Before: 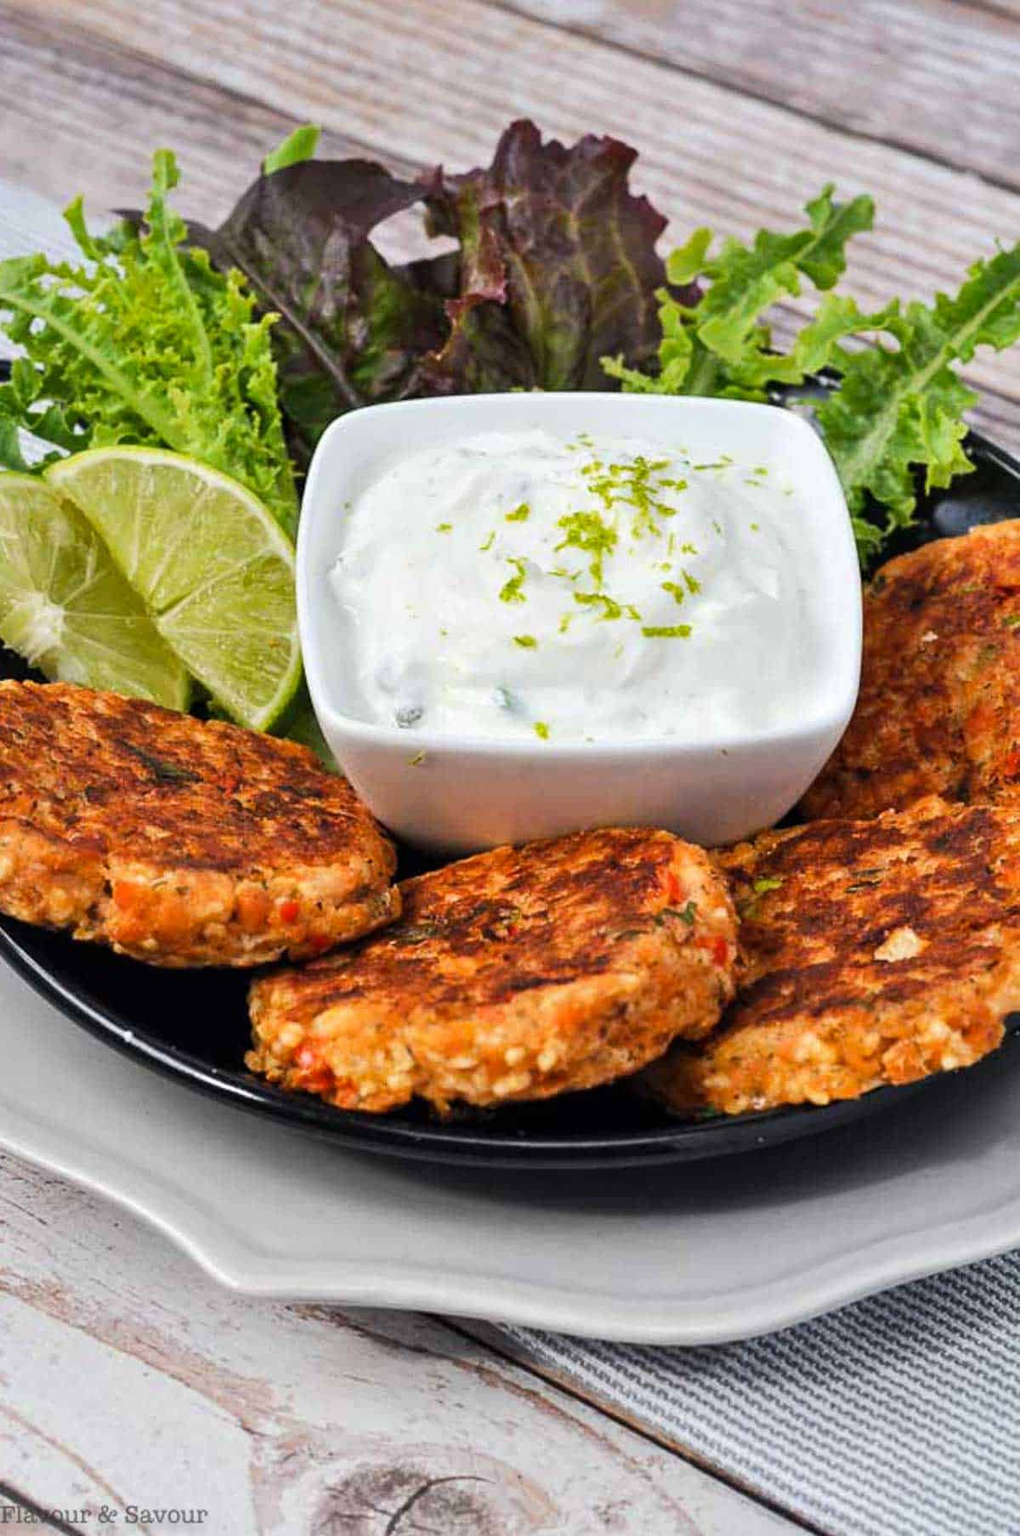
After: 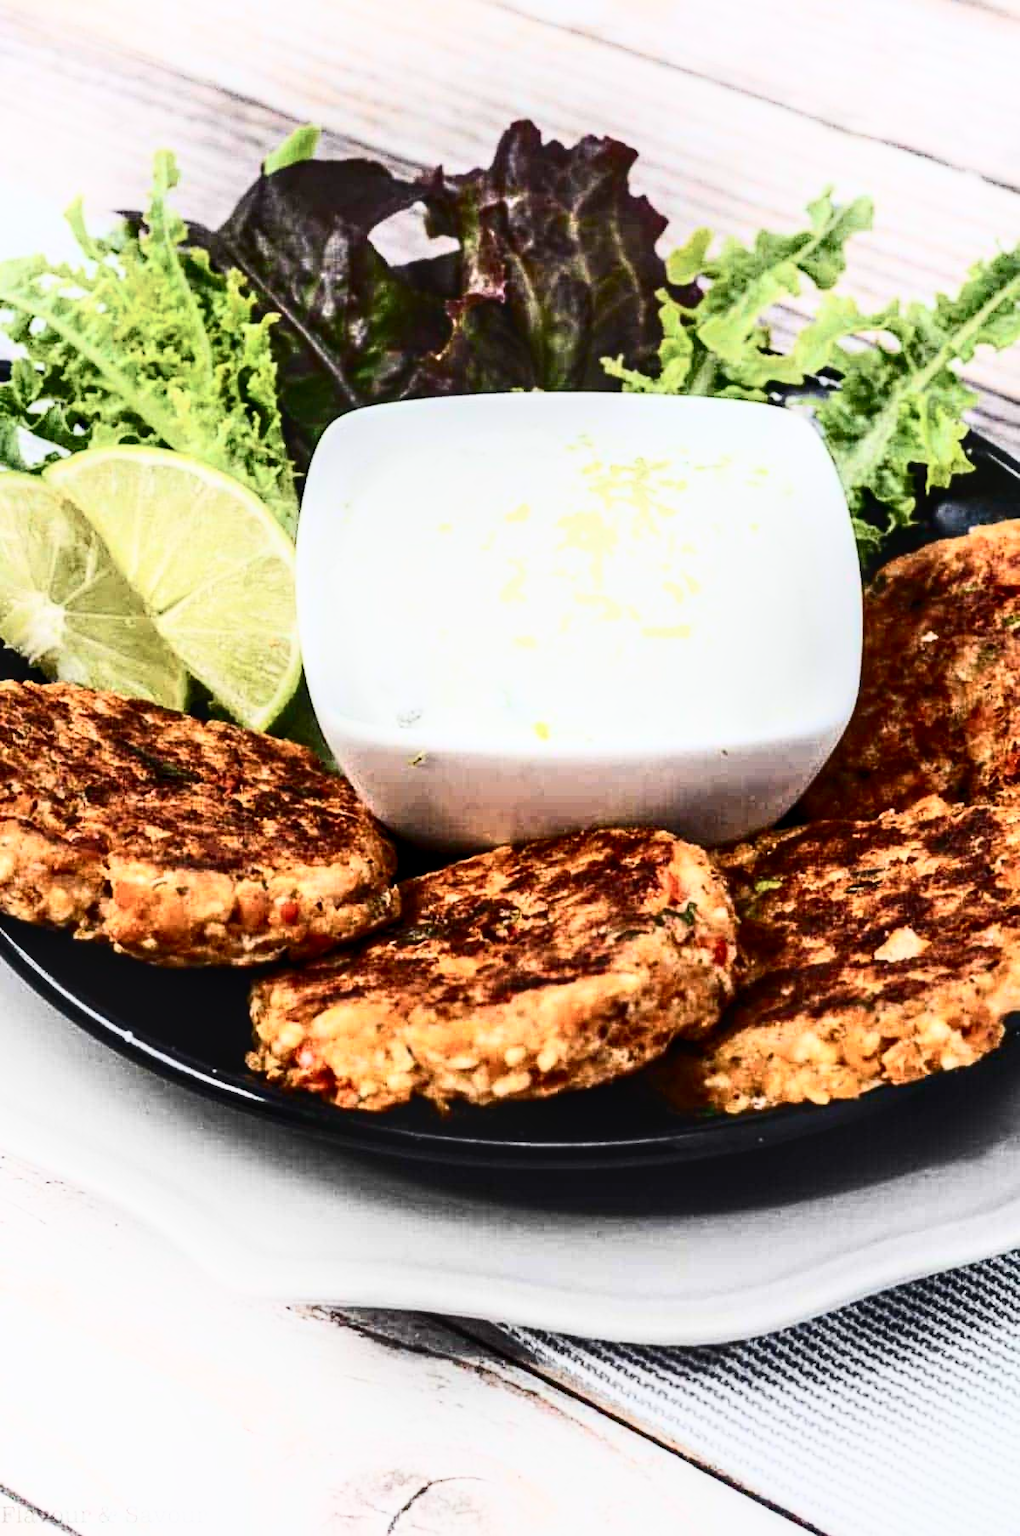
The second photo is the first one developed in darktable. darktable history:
tone equalizer: -8 EV -0.559 EV, edges refinement/feathering 500, mask exposure compensation -1.57 EV, preserve details no
contrast brightness saturation: contrast 0.492, saturation -0.101
local contrast: detail 130%
shadows and highlights: shadows -22.07, highlights 99.33, soften with gaussian
